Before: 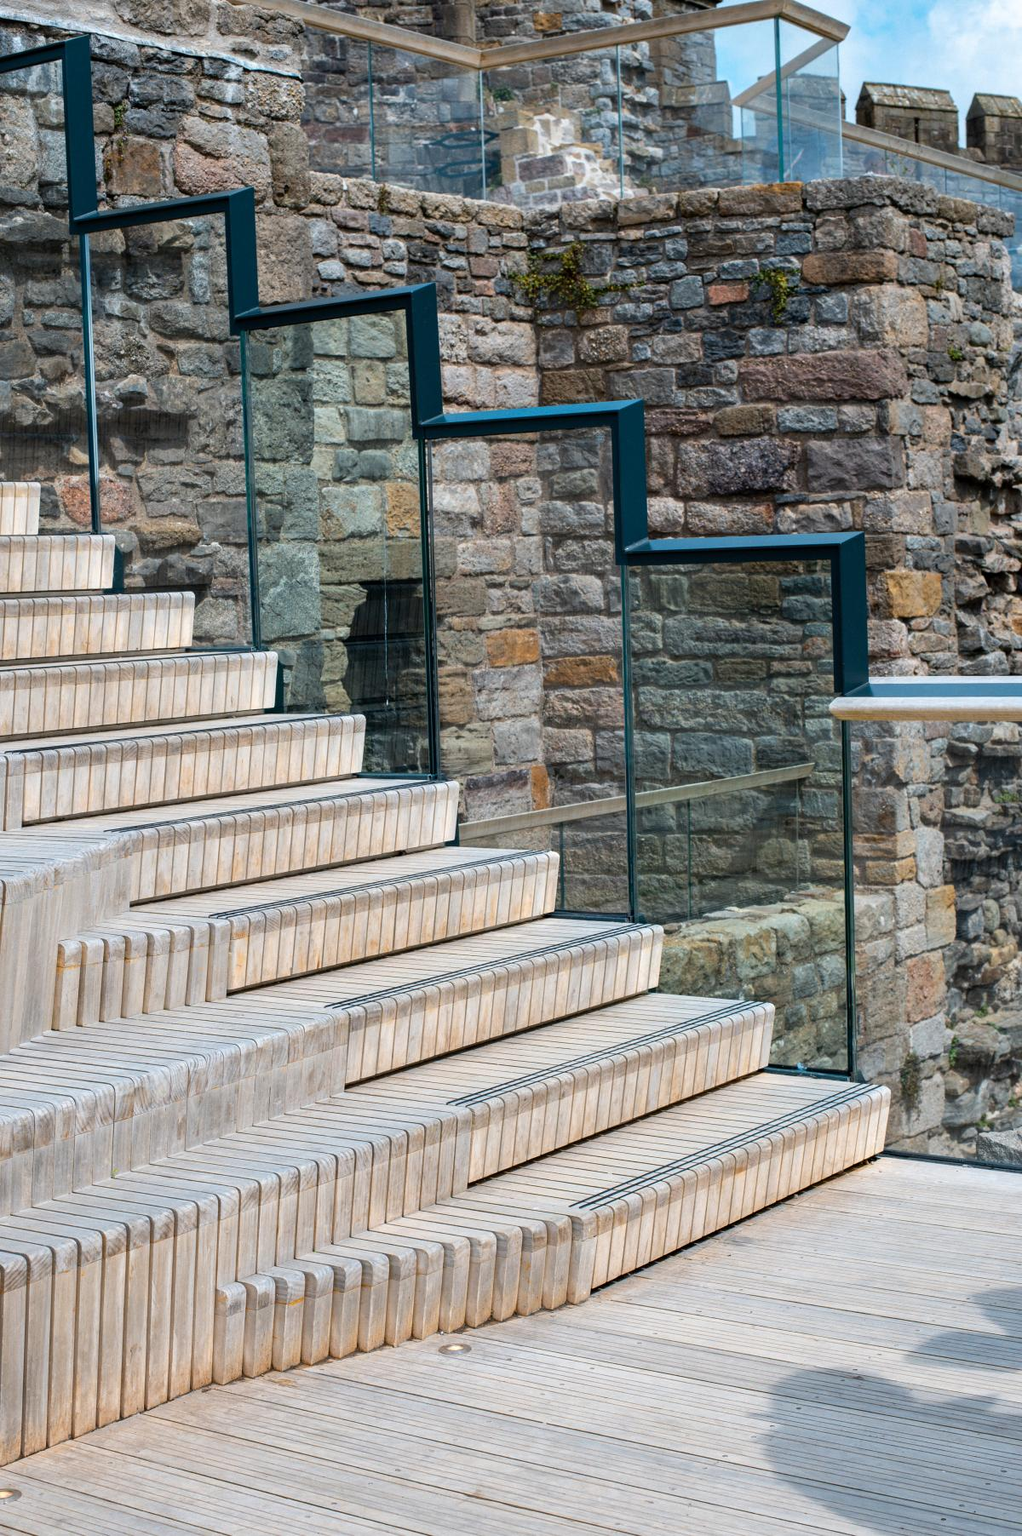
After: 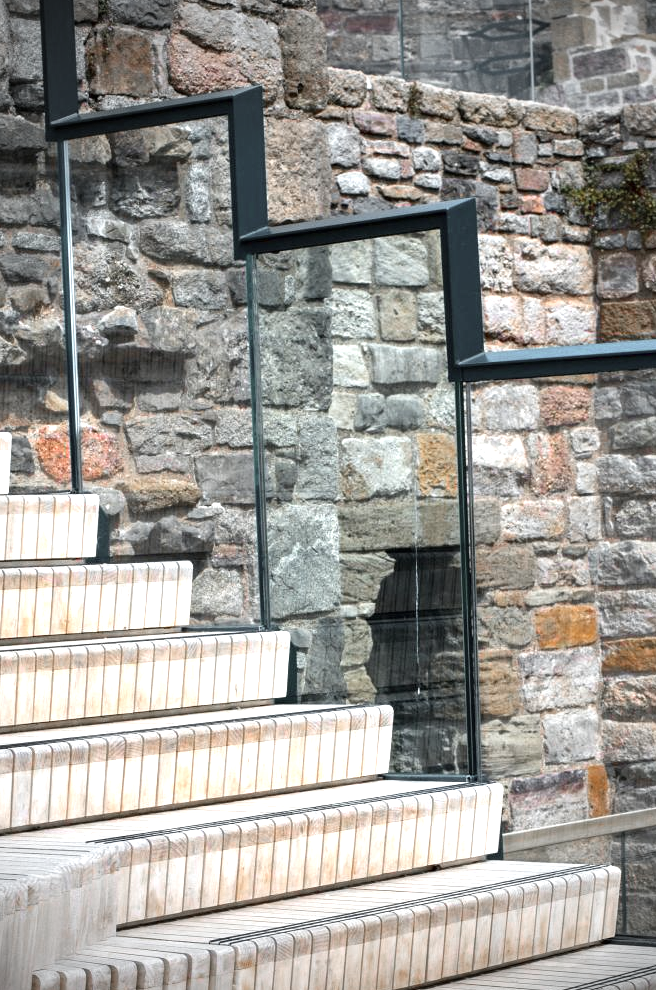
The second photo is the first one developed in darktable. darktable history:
crop and rotate: left 3.047%, top 7.509%, right 42.236%, bottom 37.598%
exposure: exposure 1 EV, compensate highlight preservation false
color zones: curves: ch0 [(0, 0.48) (0.209, 0.398) (0.305, 0.332) (0.429, 0.493) (0.571, 0.5) (0.714, 0.5) (0.857, 0.5) (1, 0.48)]; ch1 [(0, 0.736) (0.143, 0.625) (0.225, 0.371) (0.429, 0.256) (0.571, 0.241) (0.714, 0.213) (0.857, 0.48) (1, 0.736)]; ch2 [(0, 0.448) (0.143, 0.498) (0.286, 0.5) (0.429, 0.5) (0.571, 0.5) (0.714, 0.5) (0.857, 0.5) (1, 0.448)]
vignetting: fall-off start 75%, brightness -0.692, width/height ratio 1.084
